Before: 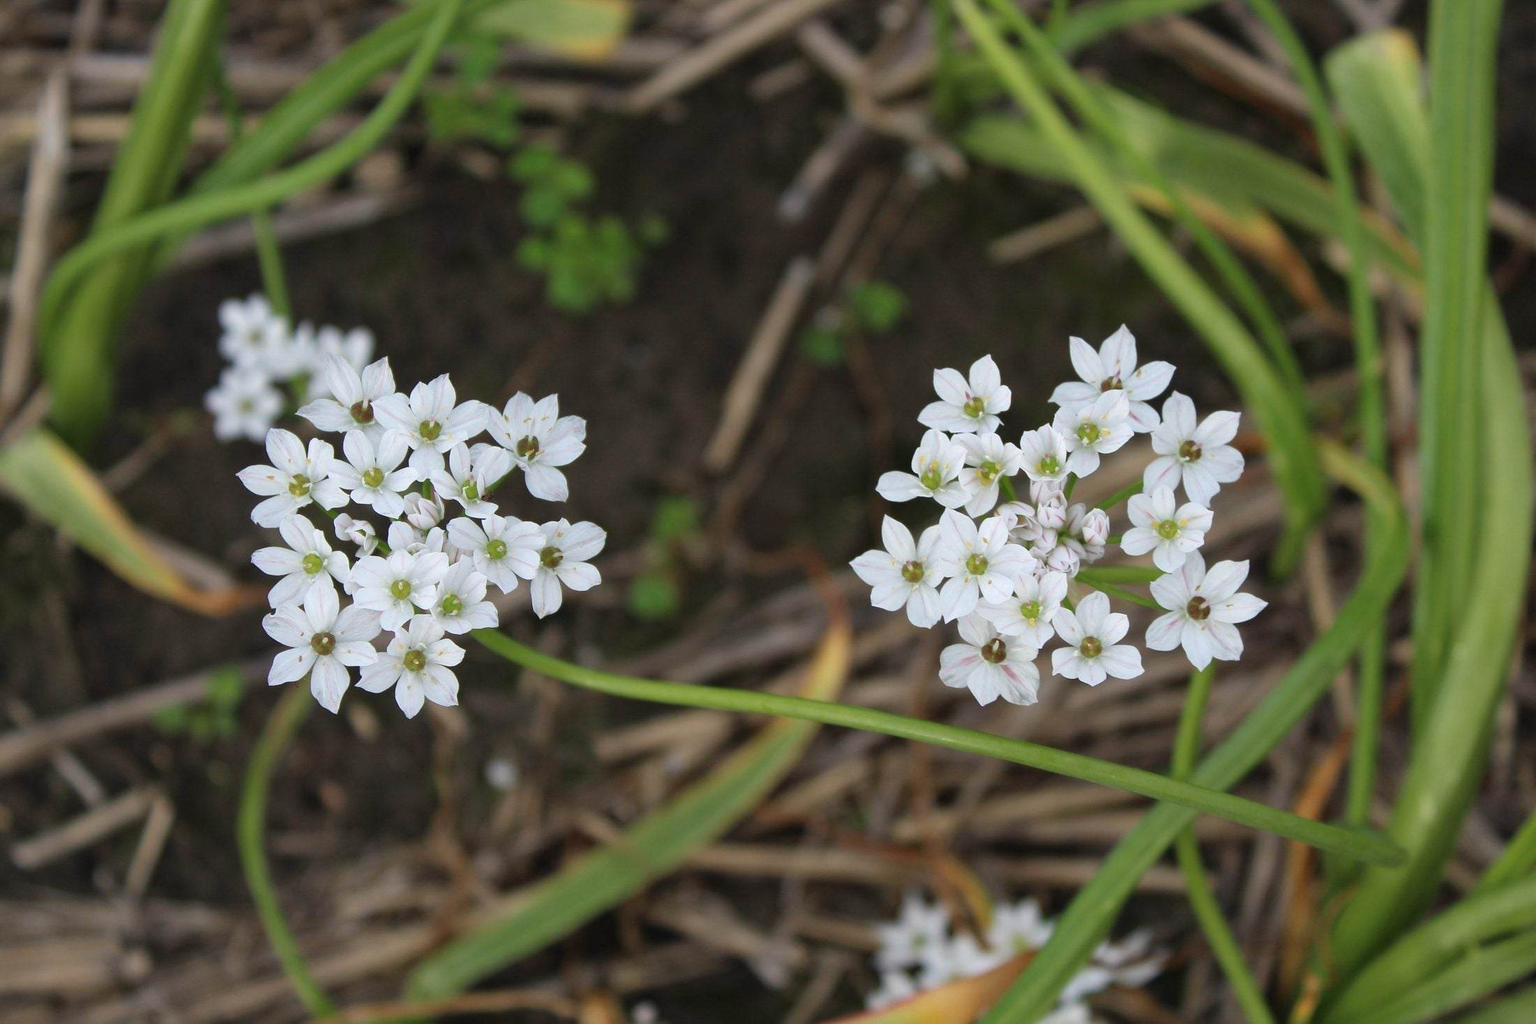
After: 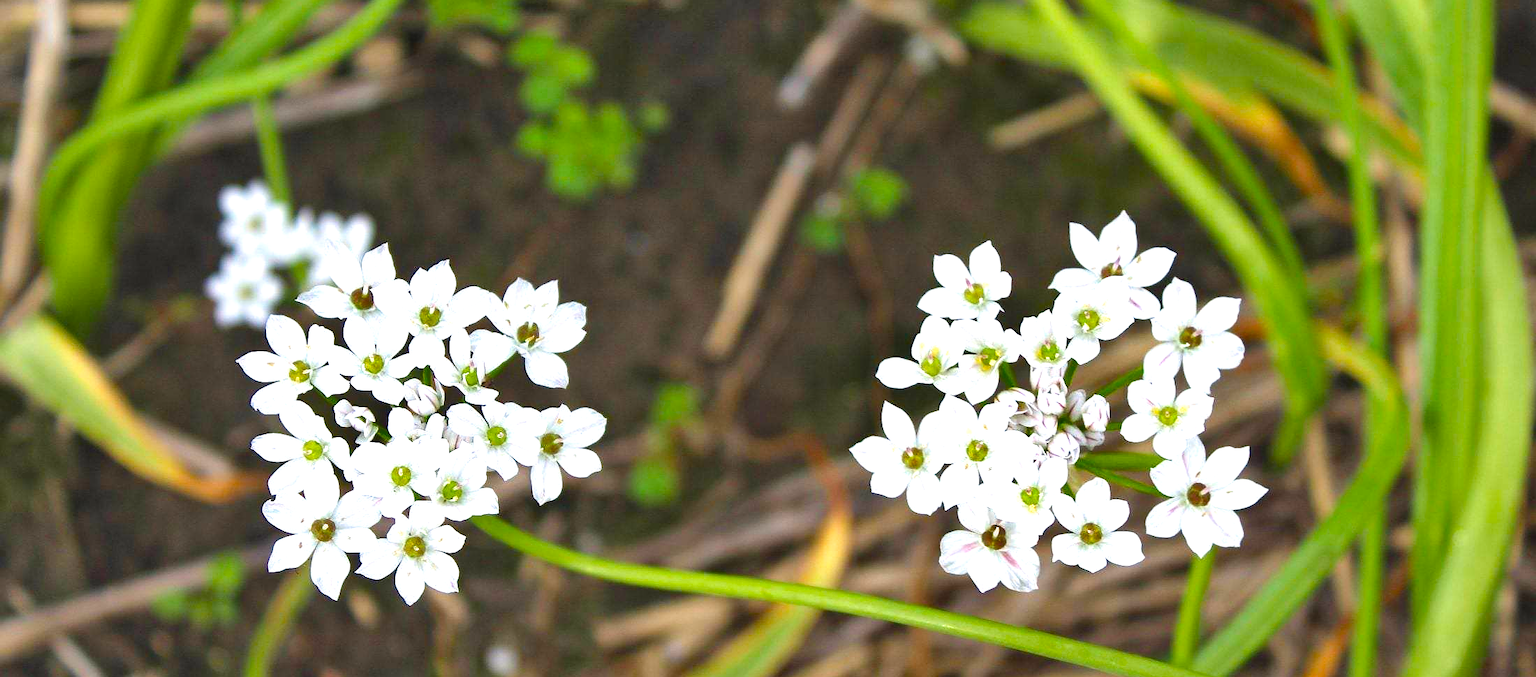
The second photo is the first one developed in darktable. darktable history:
crop: top 11.157%, bottom 22.717%
sharpen: radius 0.975, amount 0.609
velvia: strength 32.63%, mid-tones bias 0.204
shadows and highlights: soften with gaussian
exposure: black level correction 0, exposure 0.951 EV, compensate exposure bias true, compensate highlight preservation false
